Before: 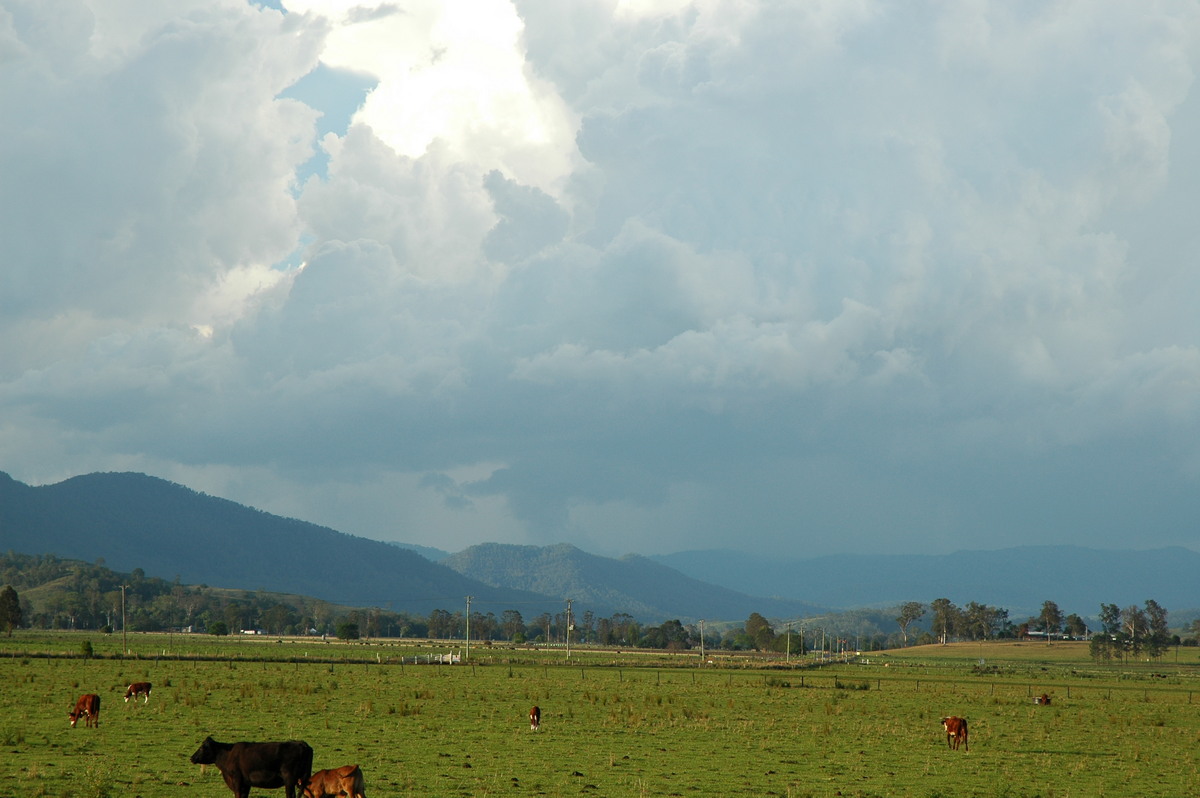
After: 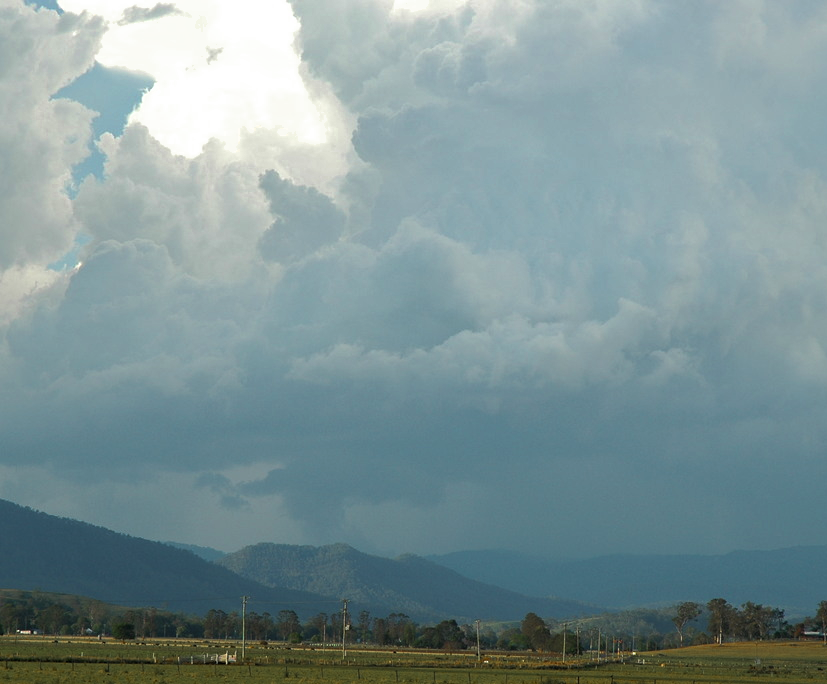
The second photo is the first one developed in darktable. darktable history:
crop: left 18.689%, right 12.381%, bottom 14.255%
shadows and highlights: on, module defaults
contrast brightness saturation: saturation 0.12
levels: levels [0.029, 0.545, 0.971]
color zones: curves: ch0 [(0.11, 0.396) (0.195, 0.36) (0.25, 0.5) (0.303, 0.412) (0.357, 0.544) (0.75, 0.5) (0.967, 0.328)]; ch1 [(0, 0.468) (0.112, 0.512) (0.202, 0.6) (0.25, 0.5) (0.307, 0.352) (0.357, 0.544) (0.75, 0.5) (0.963, 0.524)]
base curve: curves: ch0 [(0, 0) (0.303, 0.277) (1, 1)], preserve colors none
